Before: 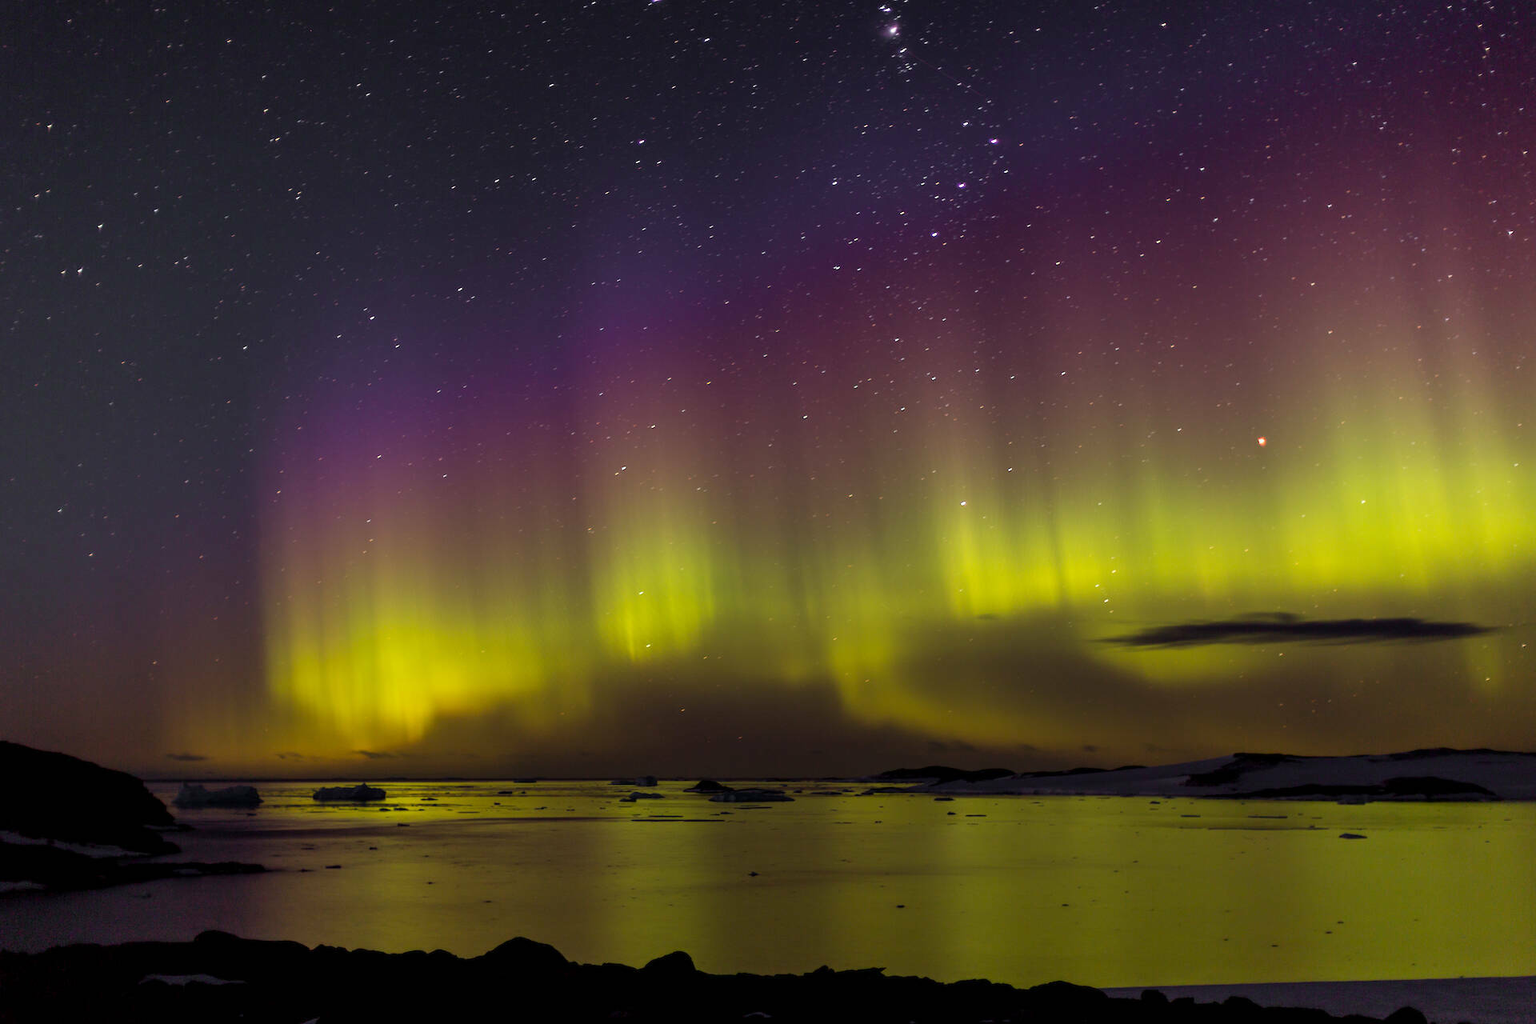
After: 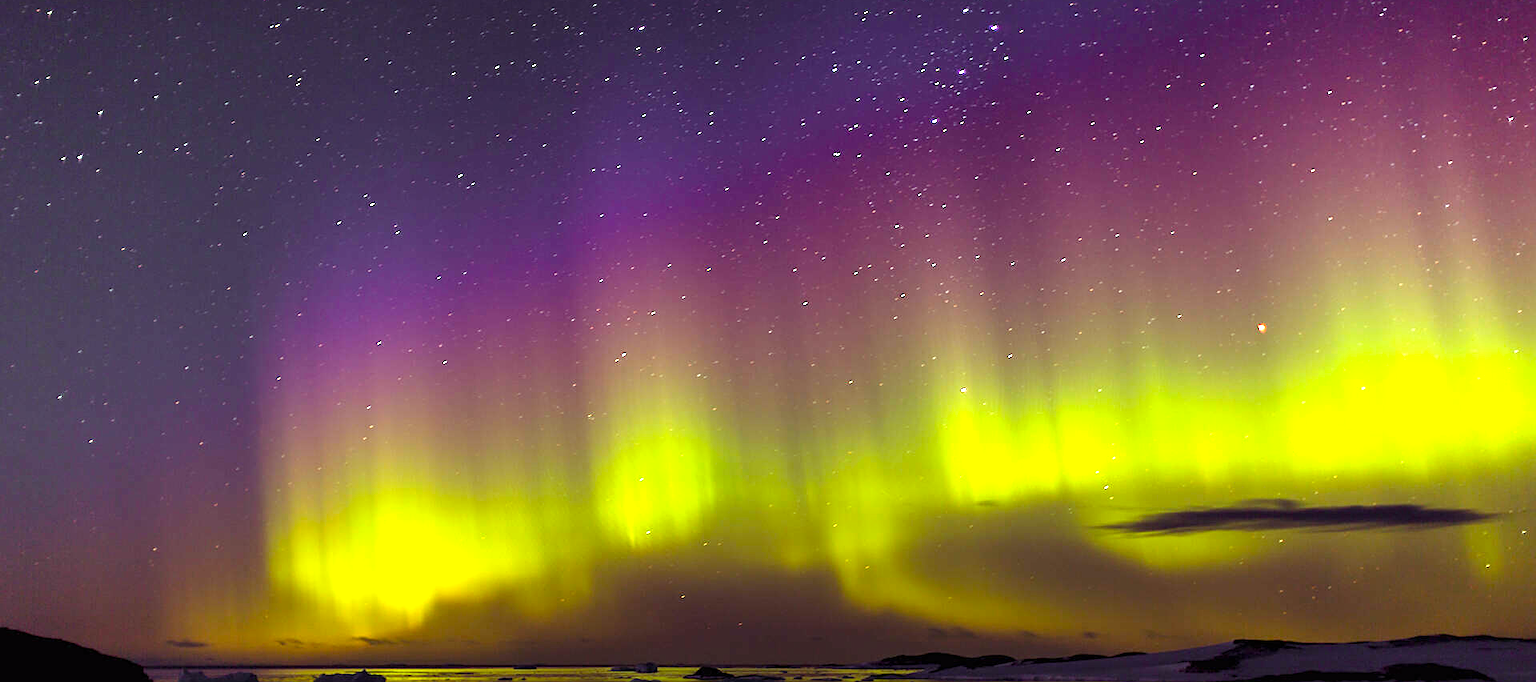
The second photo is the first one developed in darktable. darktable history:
exposure: black level correction 0, exposure 1 EV, compensate exposure bias true, compensate highlight preservation false
crop: top 11.166%, bottom 22.168%
sharpen: on, module defaults
color balance rgb: shadows lift › luminance 0.49%, shadows lift › chroma 6.83%, shadows lift › hue 300.29°, power › hue 208.98°, highlights gain › luminance 20.24%, highlights gain › chroma 2.73%, highlights gain › hue 173.85°, perceptual saturation grading › global saturation 18.05%
